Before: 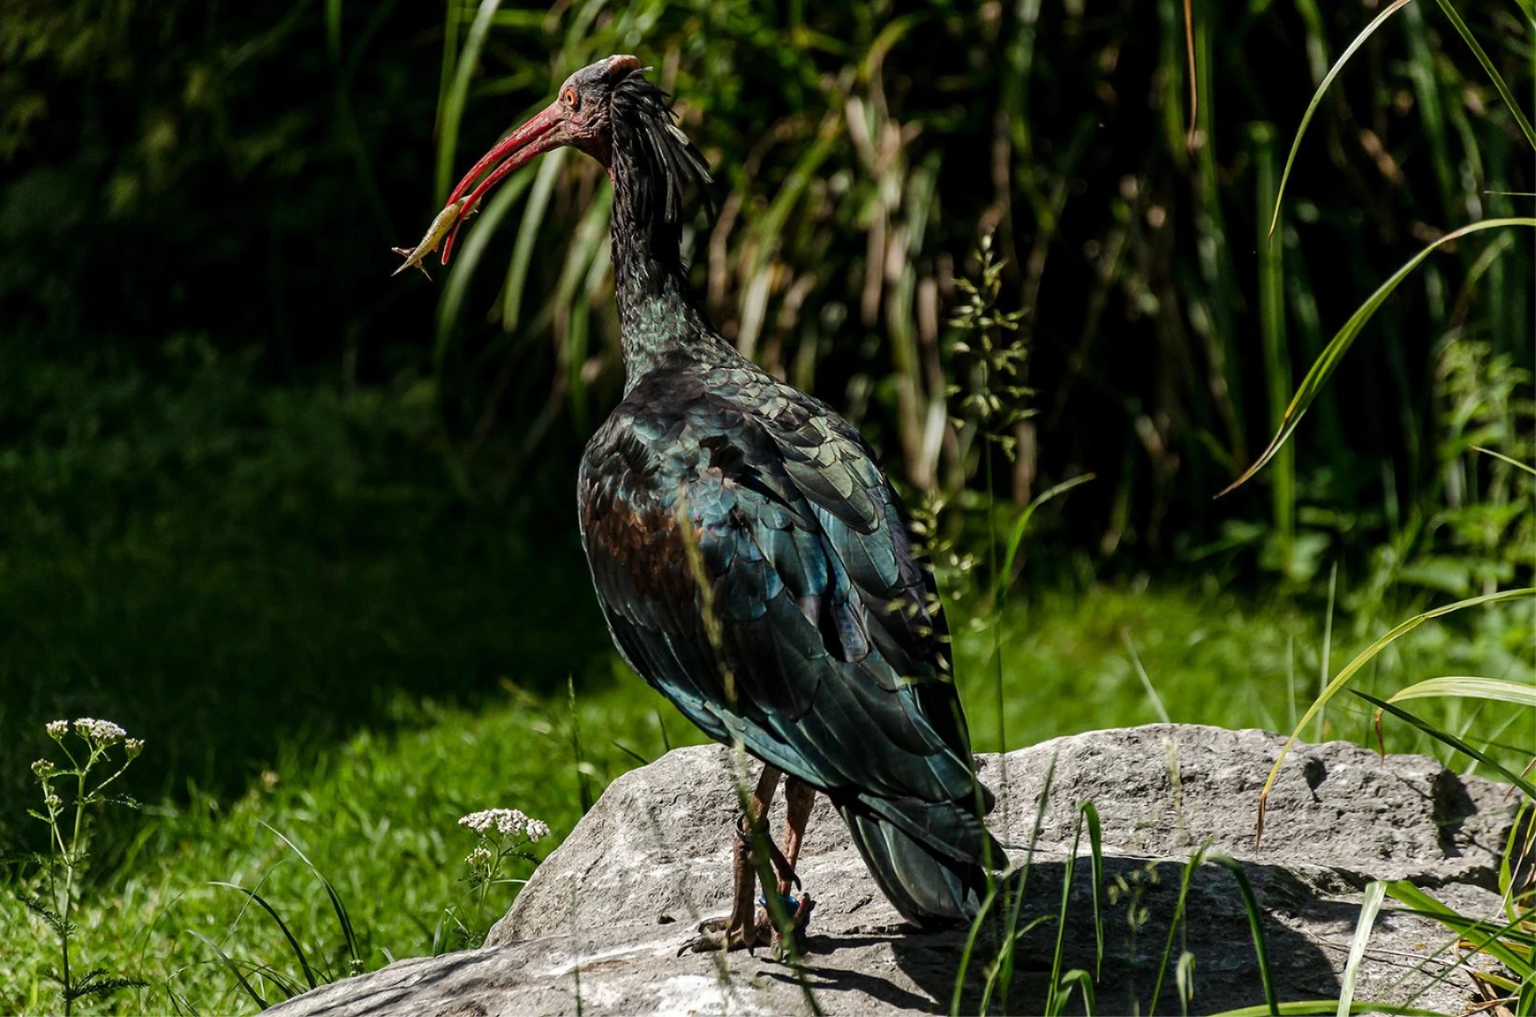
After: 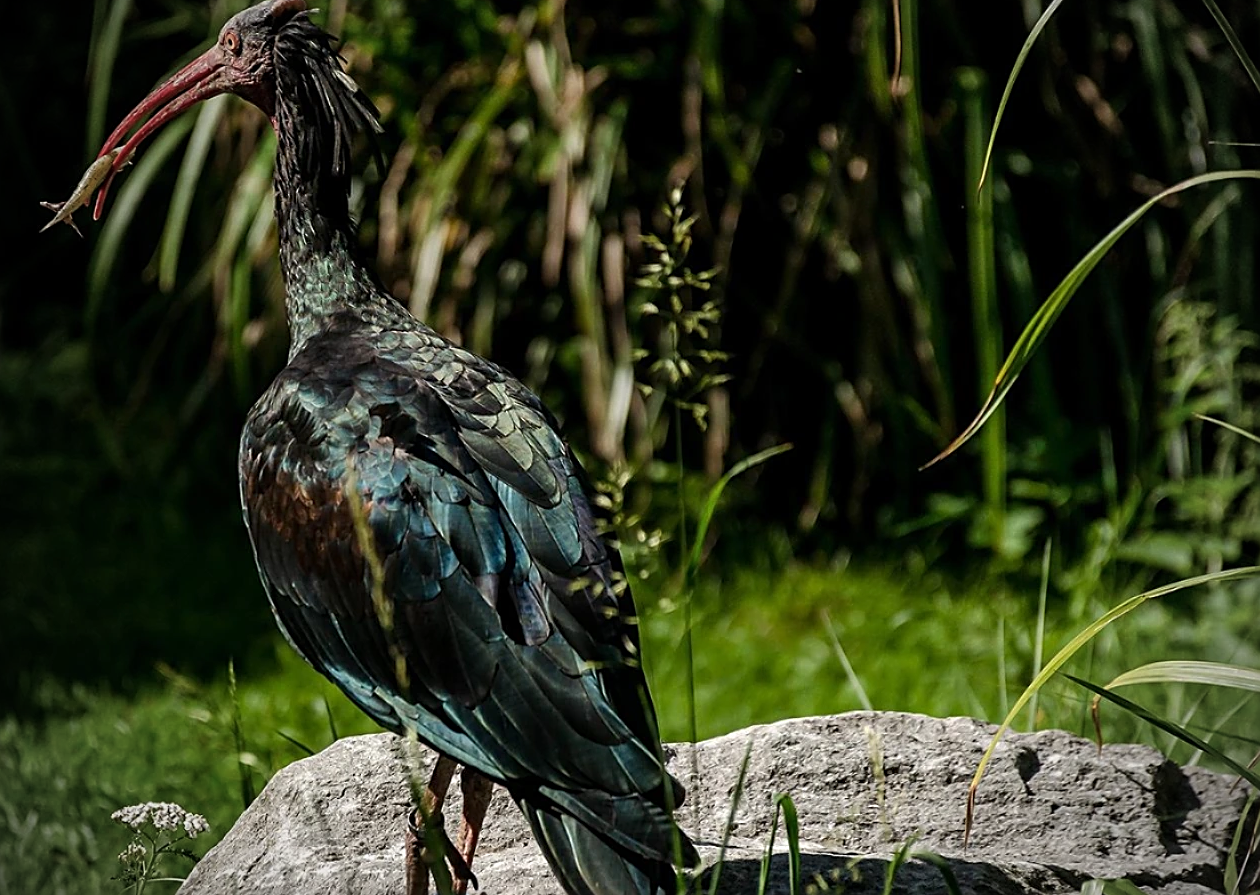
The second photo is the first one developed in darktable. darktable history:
crop: left 23.095%, top 5.827%, bottom 11.854%
sharpen: on, module defaults
vignetting: fall-off start 75%, brightness -0.692, width/height ratio 1.084
